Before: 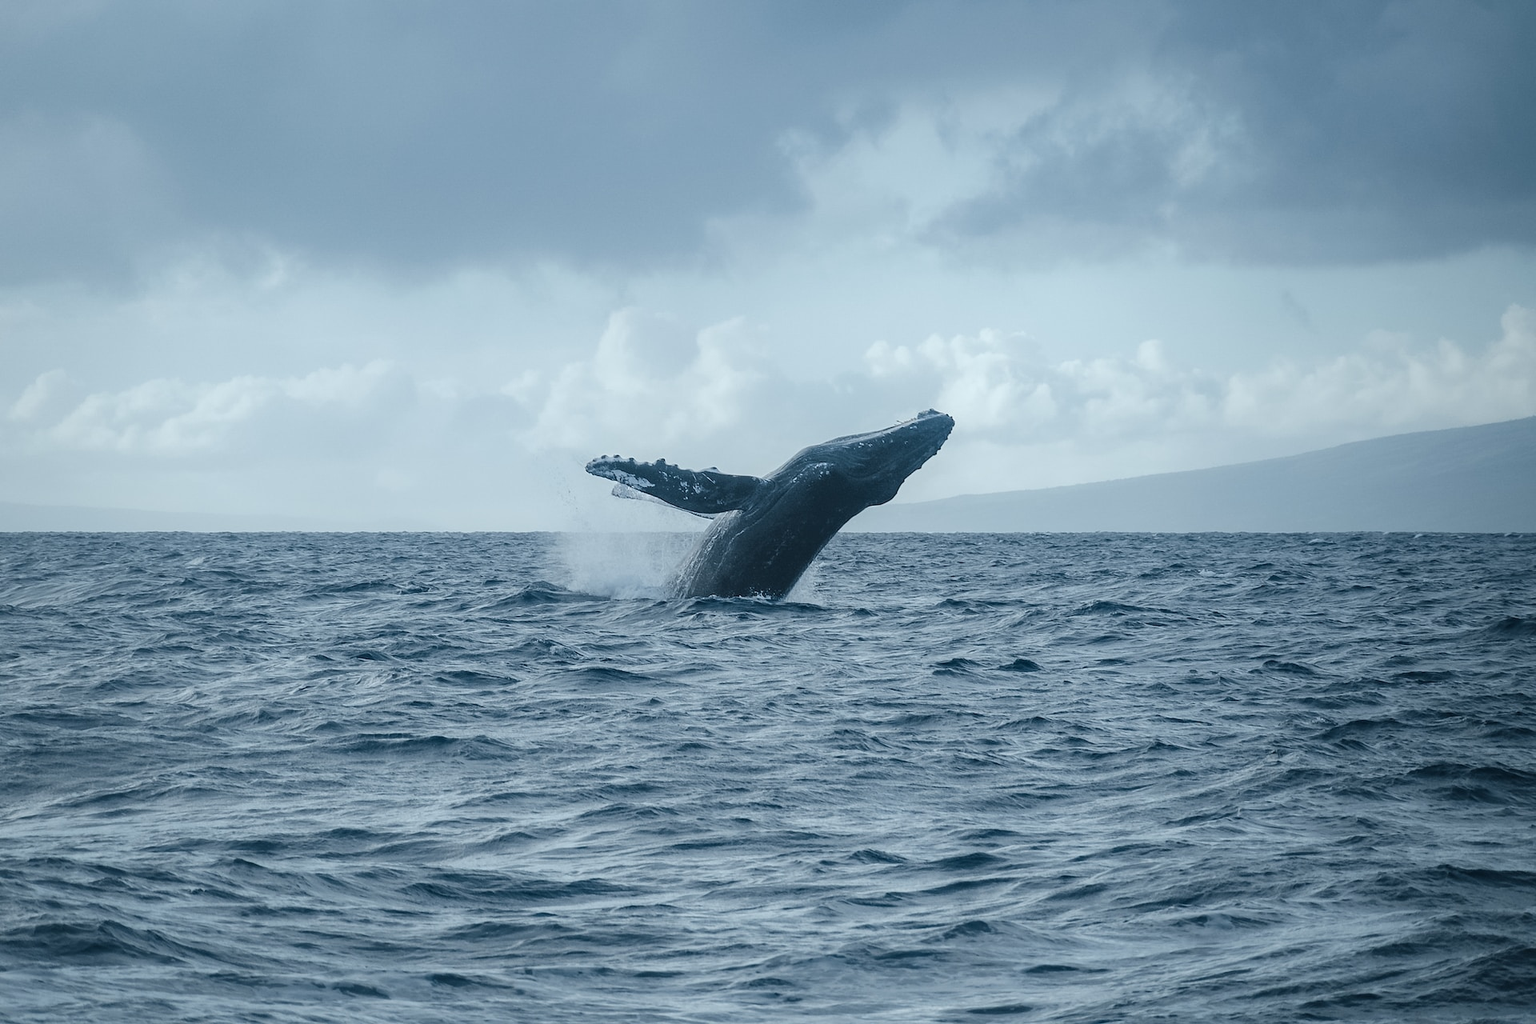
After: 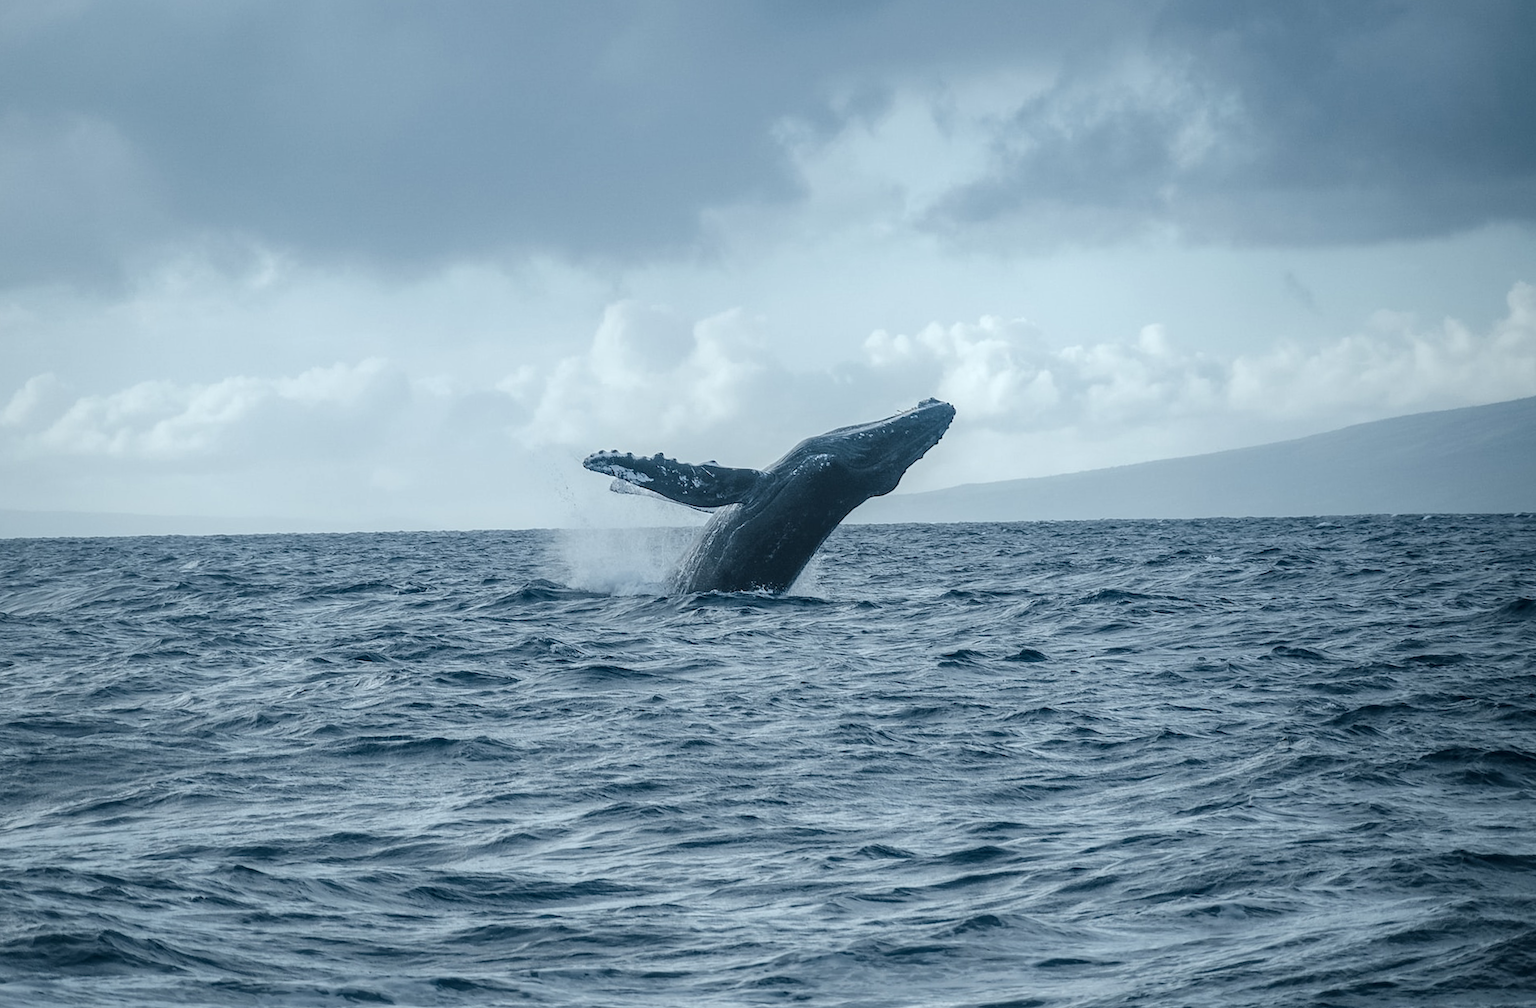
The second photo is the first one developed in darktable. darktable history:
rotate and perspective: rotation -1°, crop left 0.011, crop right 0.989, crop top 0.025, crop bottom 0.975
local contrast: on, module defaults
